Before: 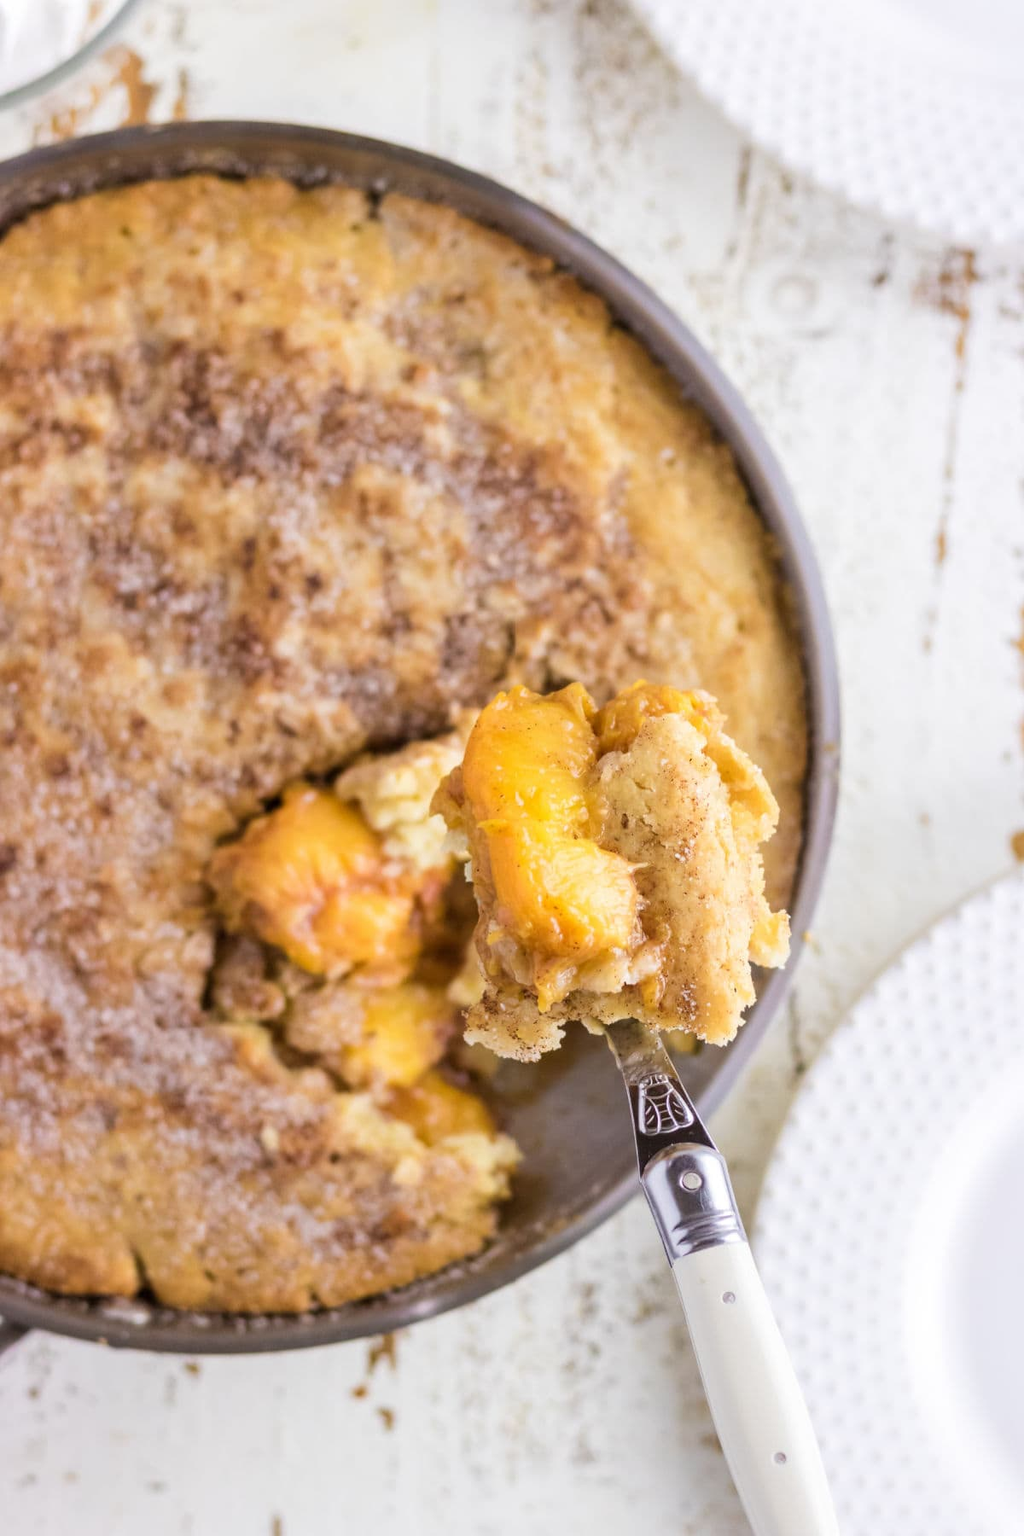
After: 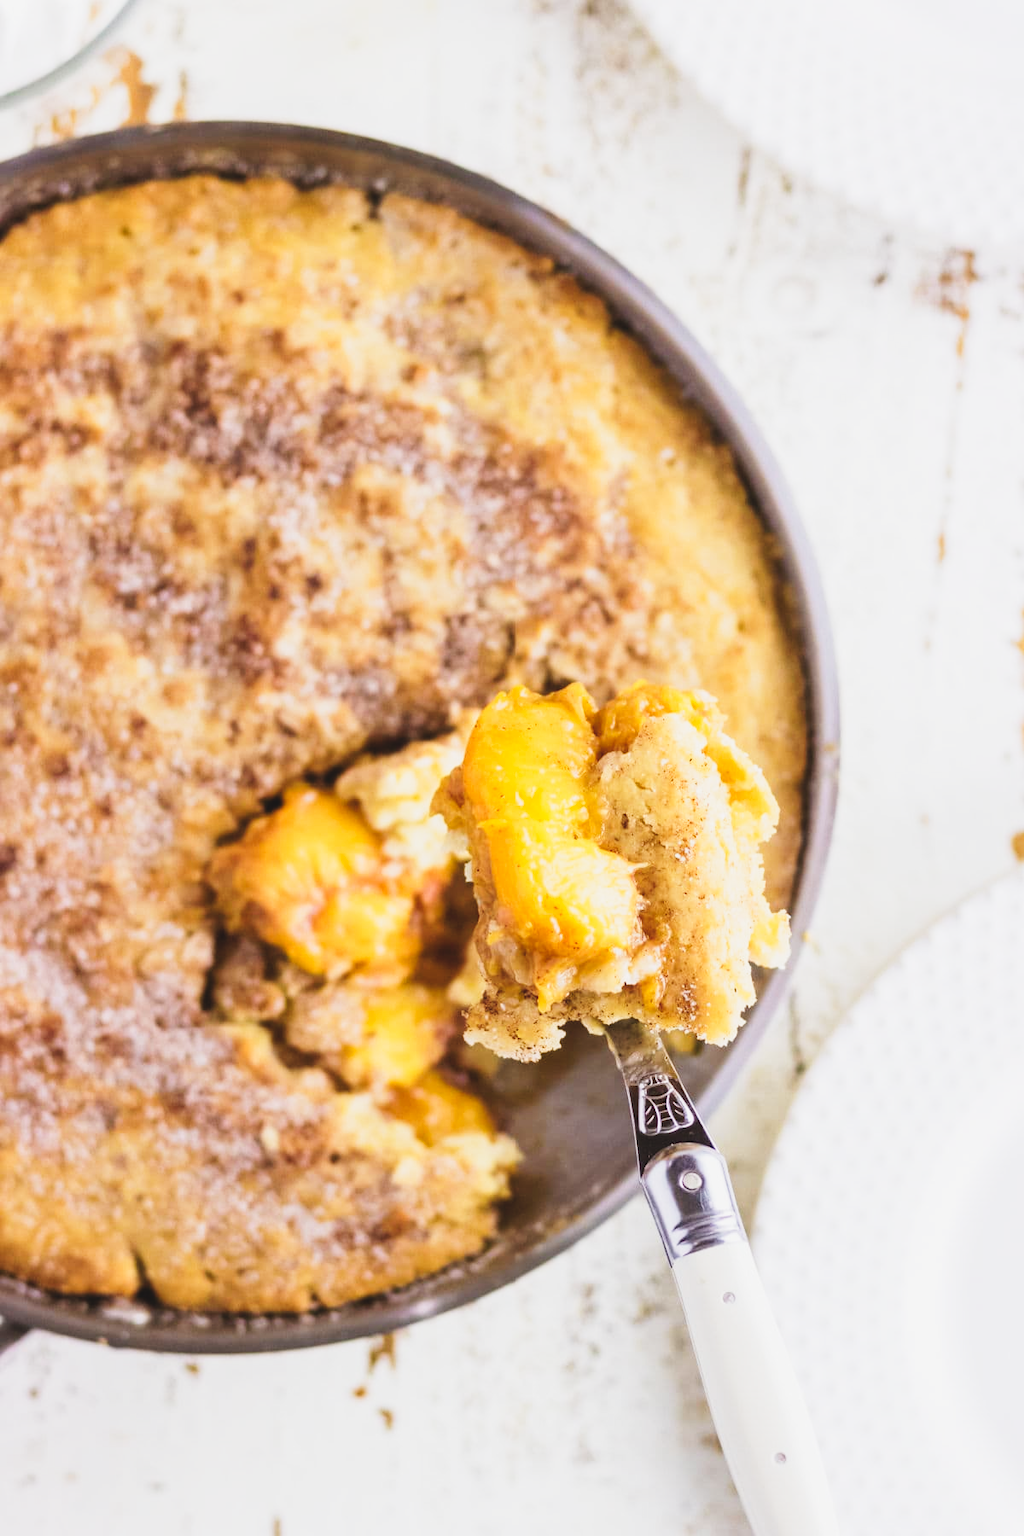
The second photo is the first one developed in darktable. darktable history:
exposure: black level correction -0.015, compensate exposure bias true, compensate highlight preservation false
tone curve: curves: ch0 [(0, 0.031) (0.139, 0.084) (0.311, 0.278) (0.495, 0.544) (0.718, 0.816) (0.841, 0.909) (1, 0.967)]; ch1 [(0, 0) (0.272, 0.249) (0.388, 0.385) (0.469, 0.456) (0.495, 0.497) (0.538, 0.545) (0.578, 0.595) (0.707, 0.778) (1, 1)]; ch2 [(0, 0) (0.125, 0.089) (0.353, 0.329) (0.443, 0.408) (0.502, 0.499) (0.557, 0.531) (0.608, 0.631) (1, 1)], preserve colors none
